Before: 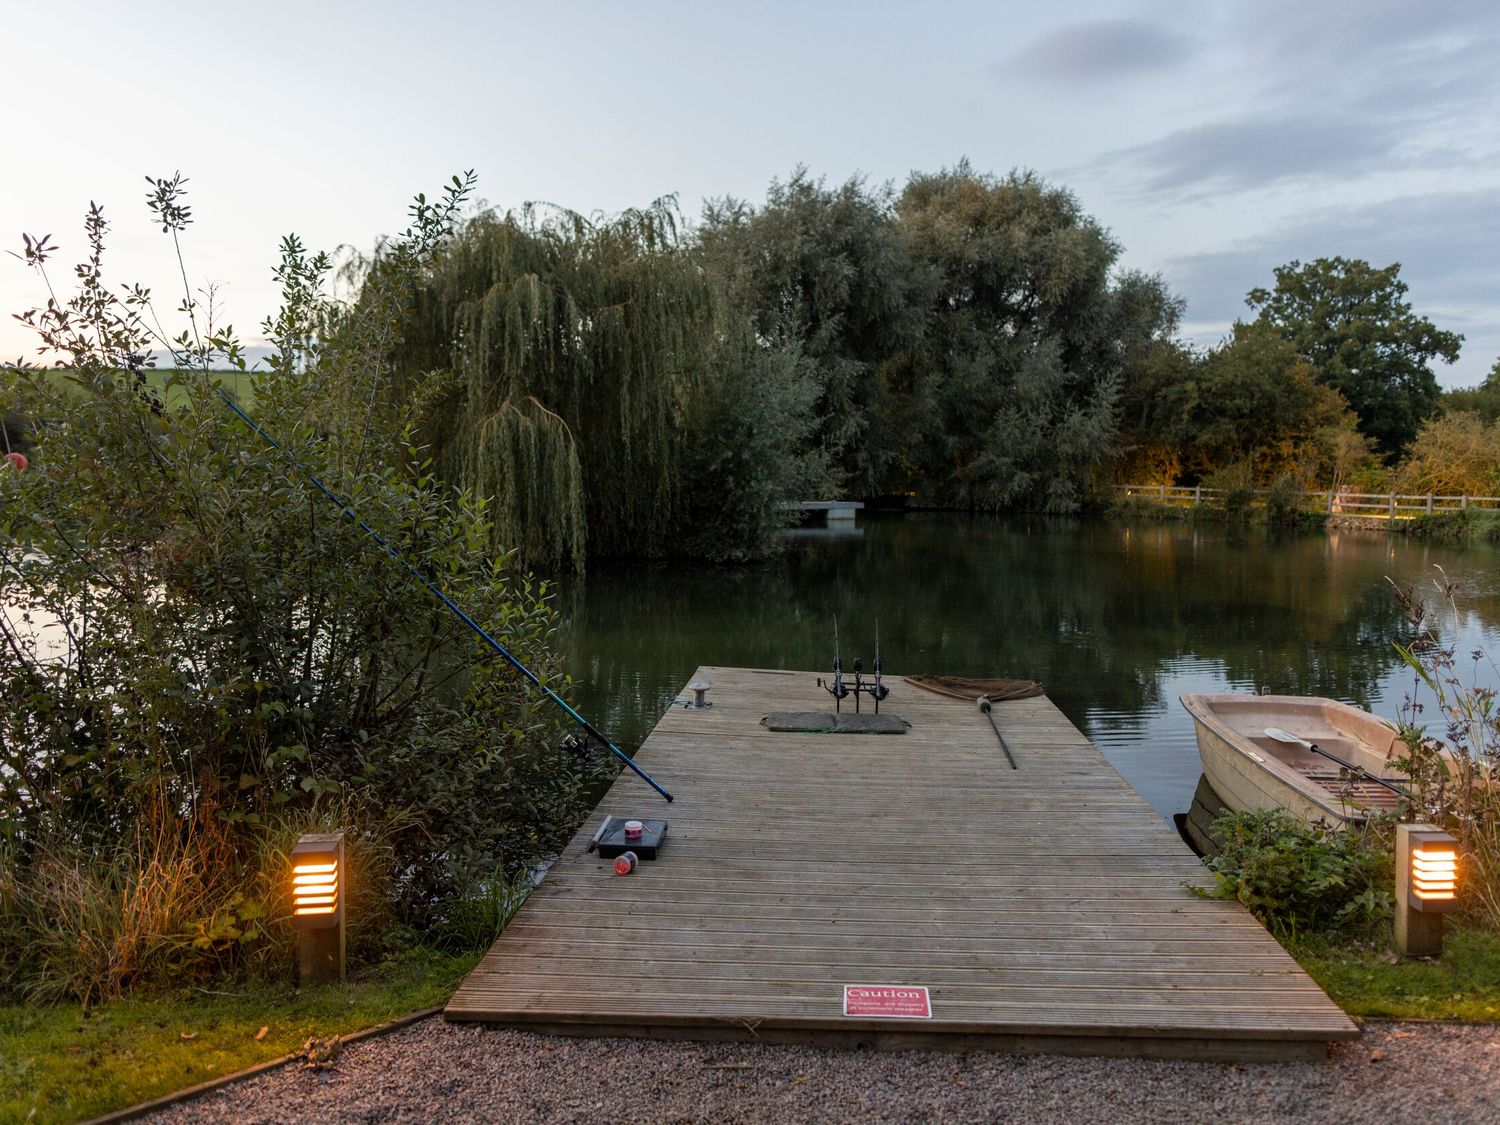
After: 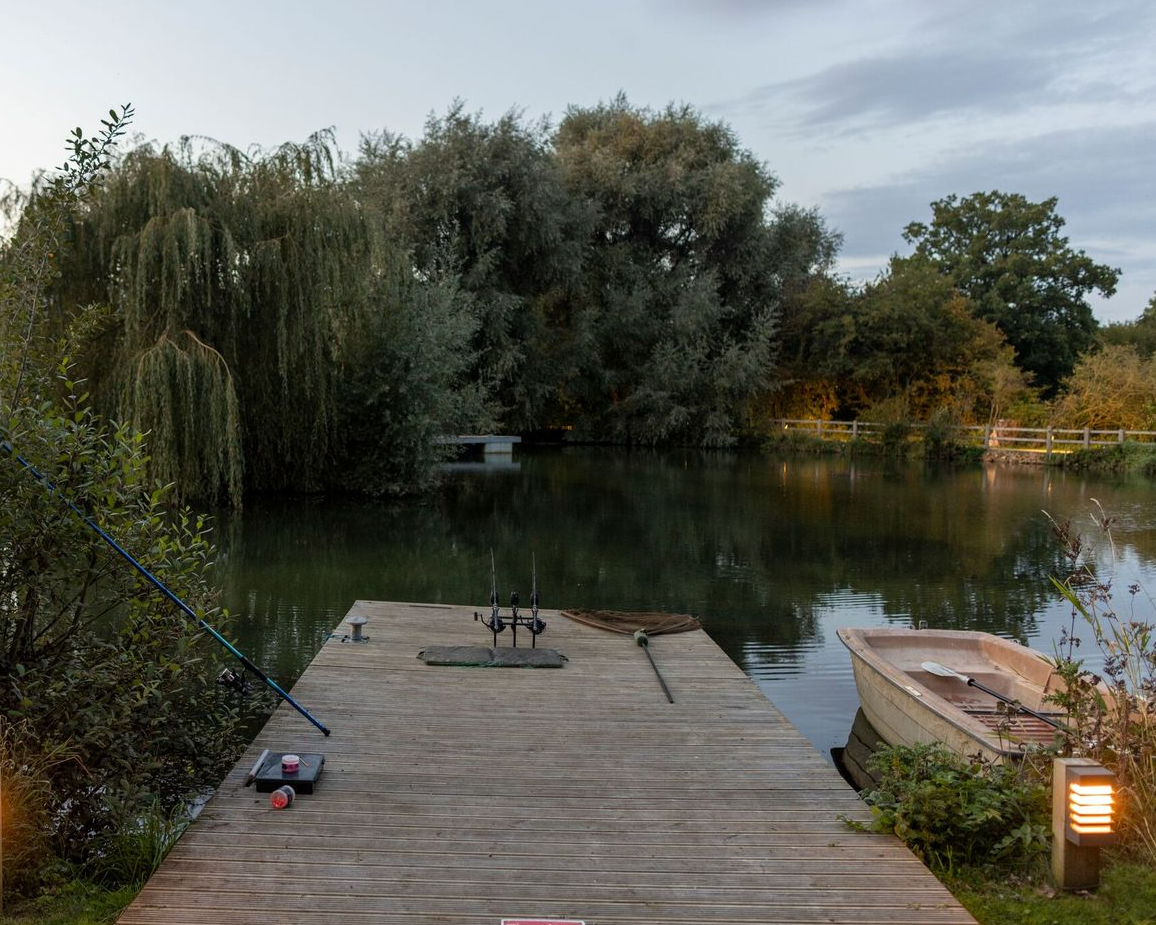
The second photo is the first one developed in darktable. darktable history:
crop: left 22.919%, top 5.907%, bottom 11.846%
